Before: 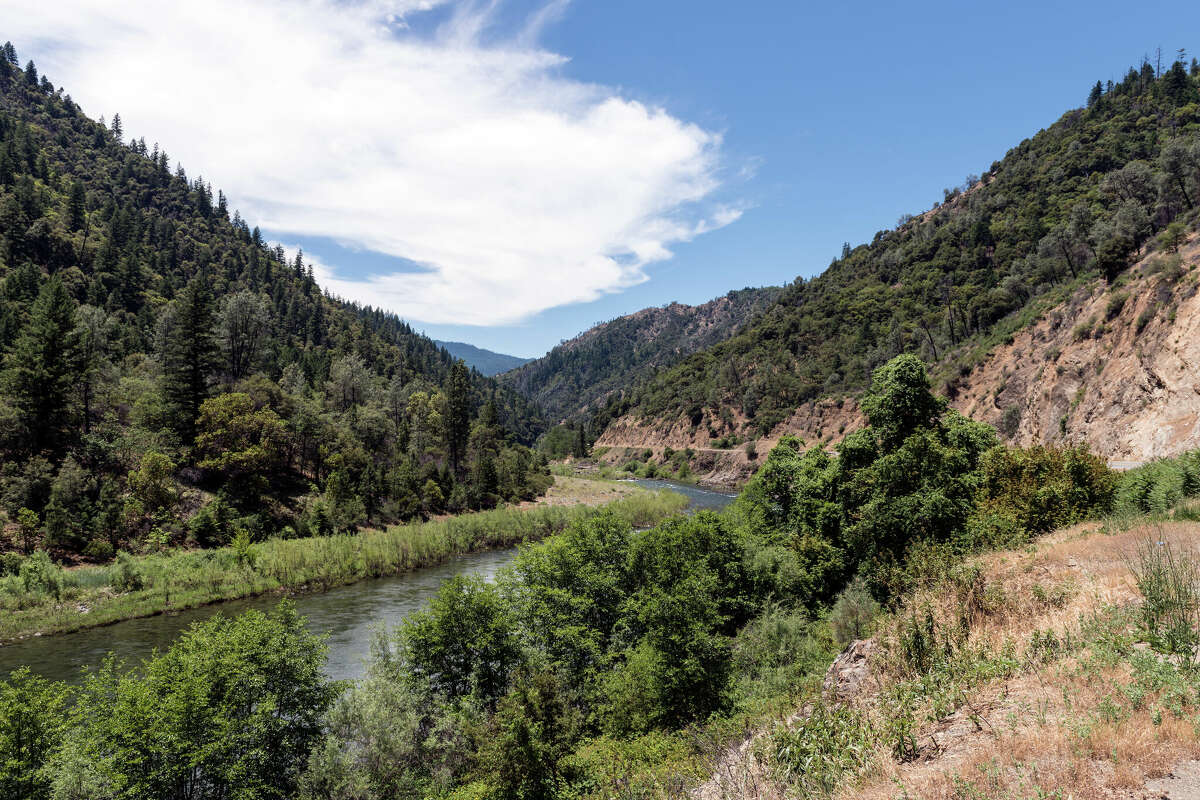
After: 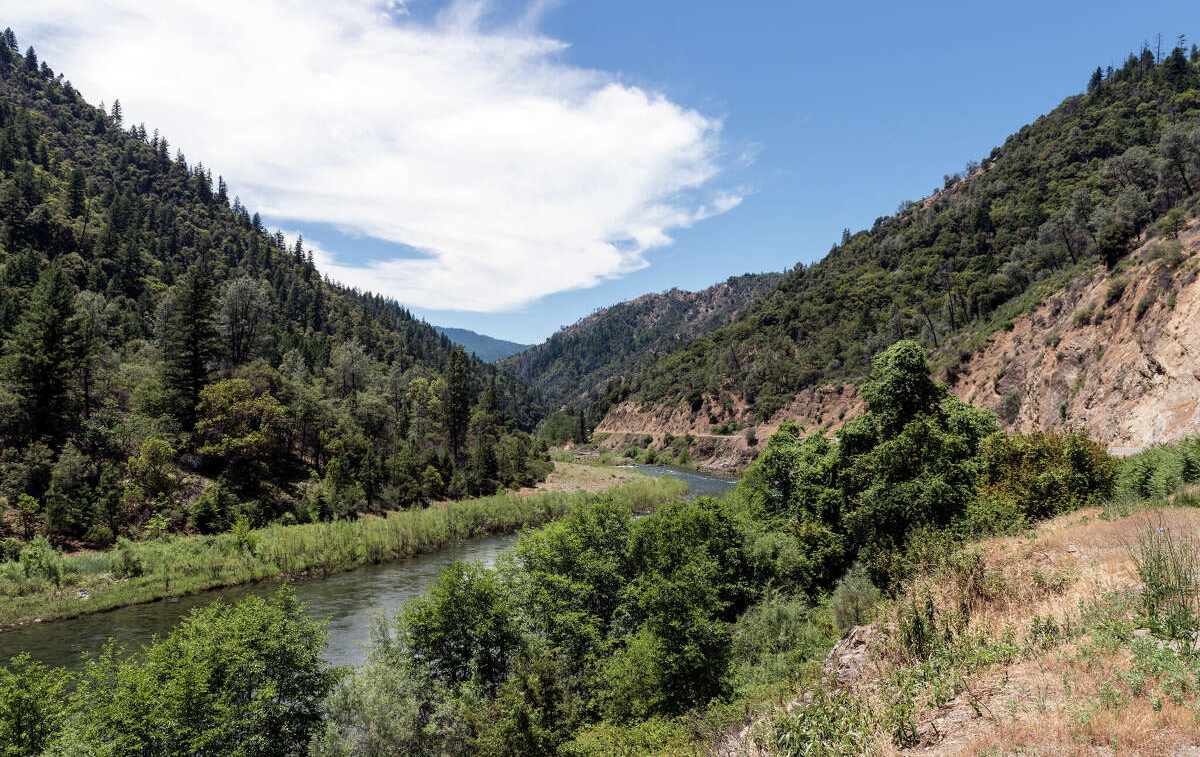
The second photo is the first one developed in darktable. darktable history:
crop and rotate: top 1.98%, bottom 3.28%
